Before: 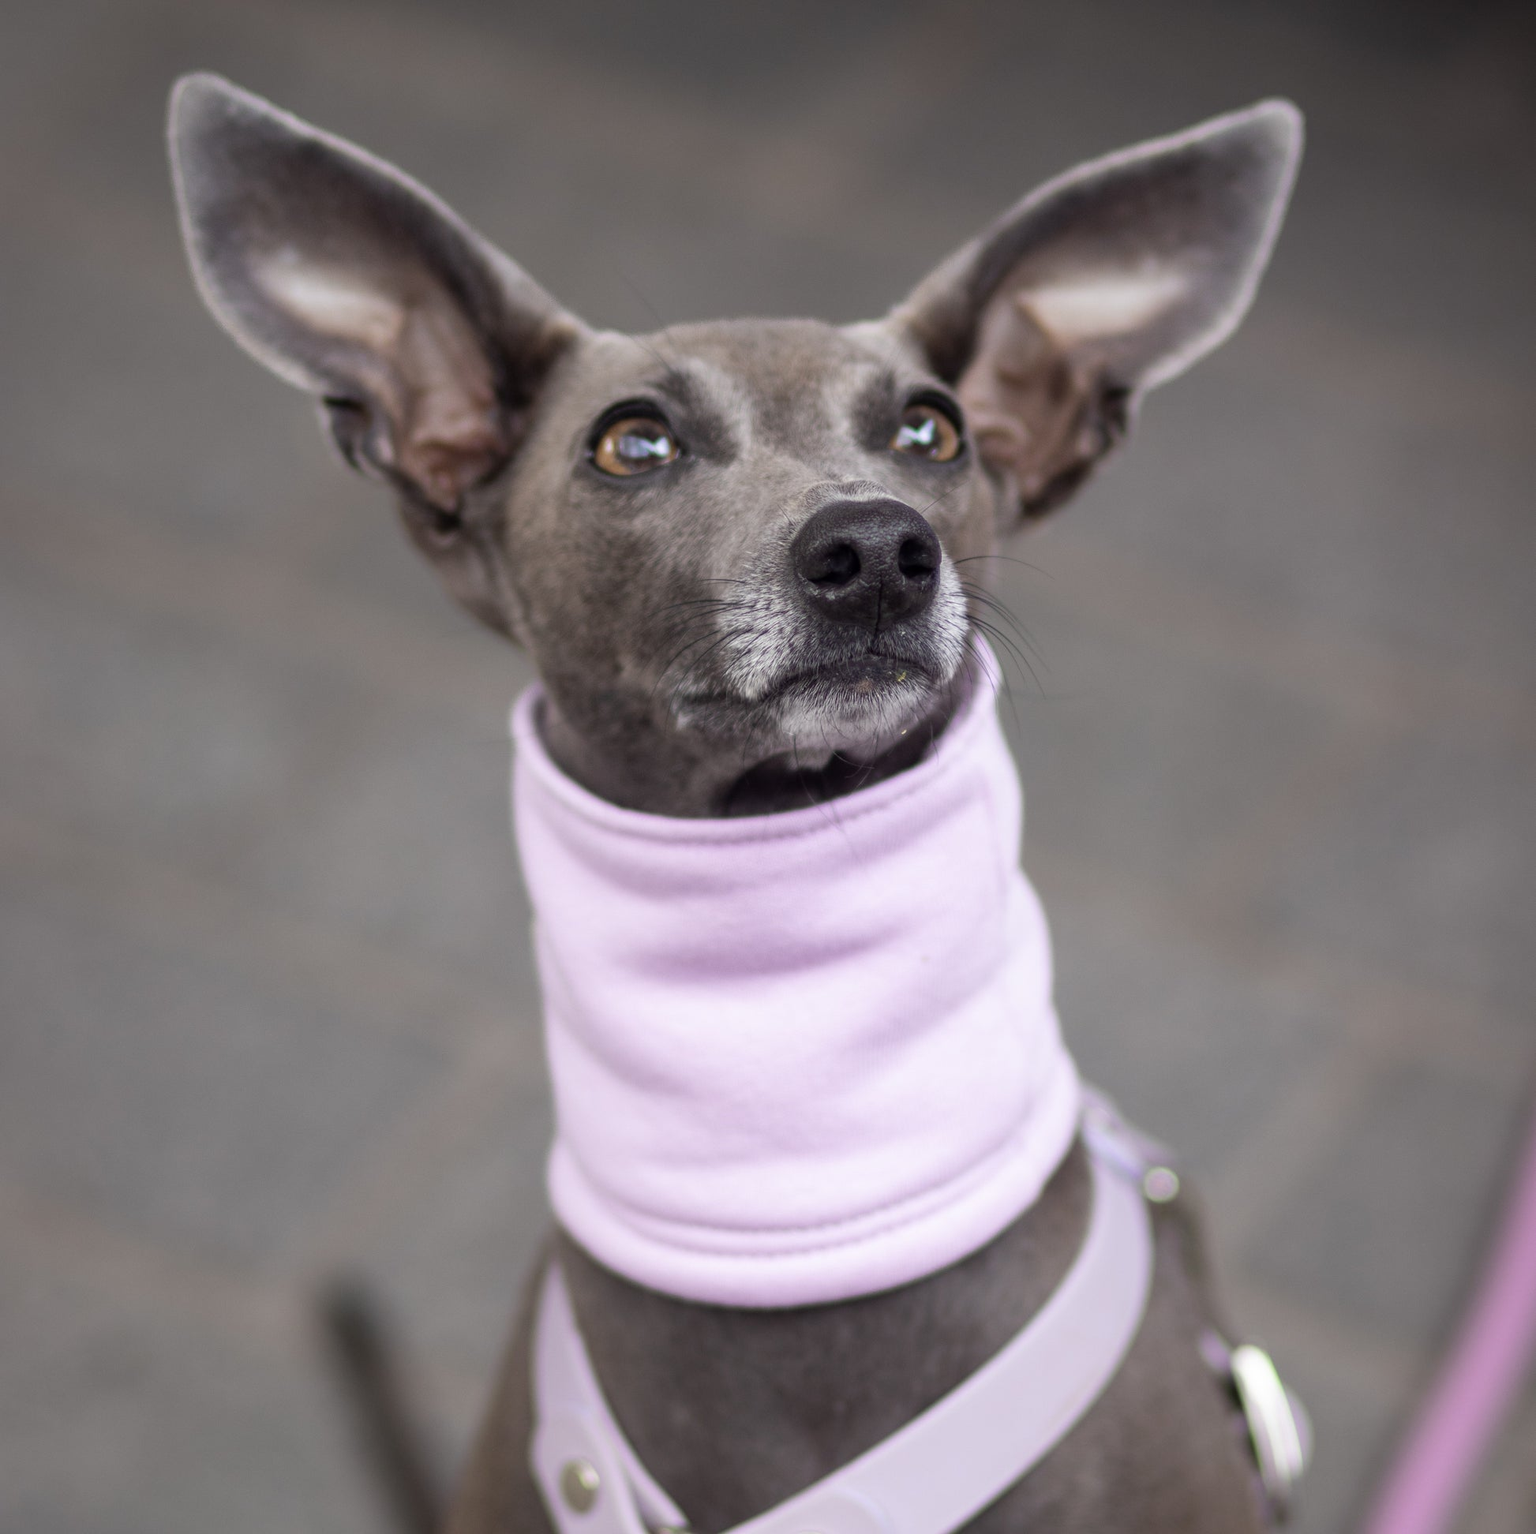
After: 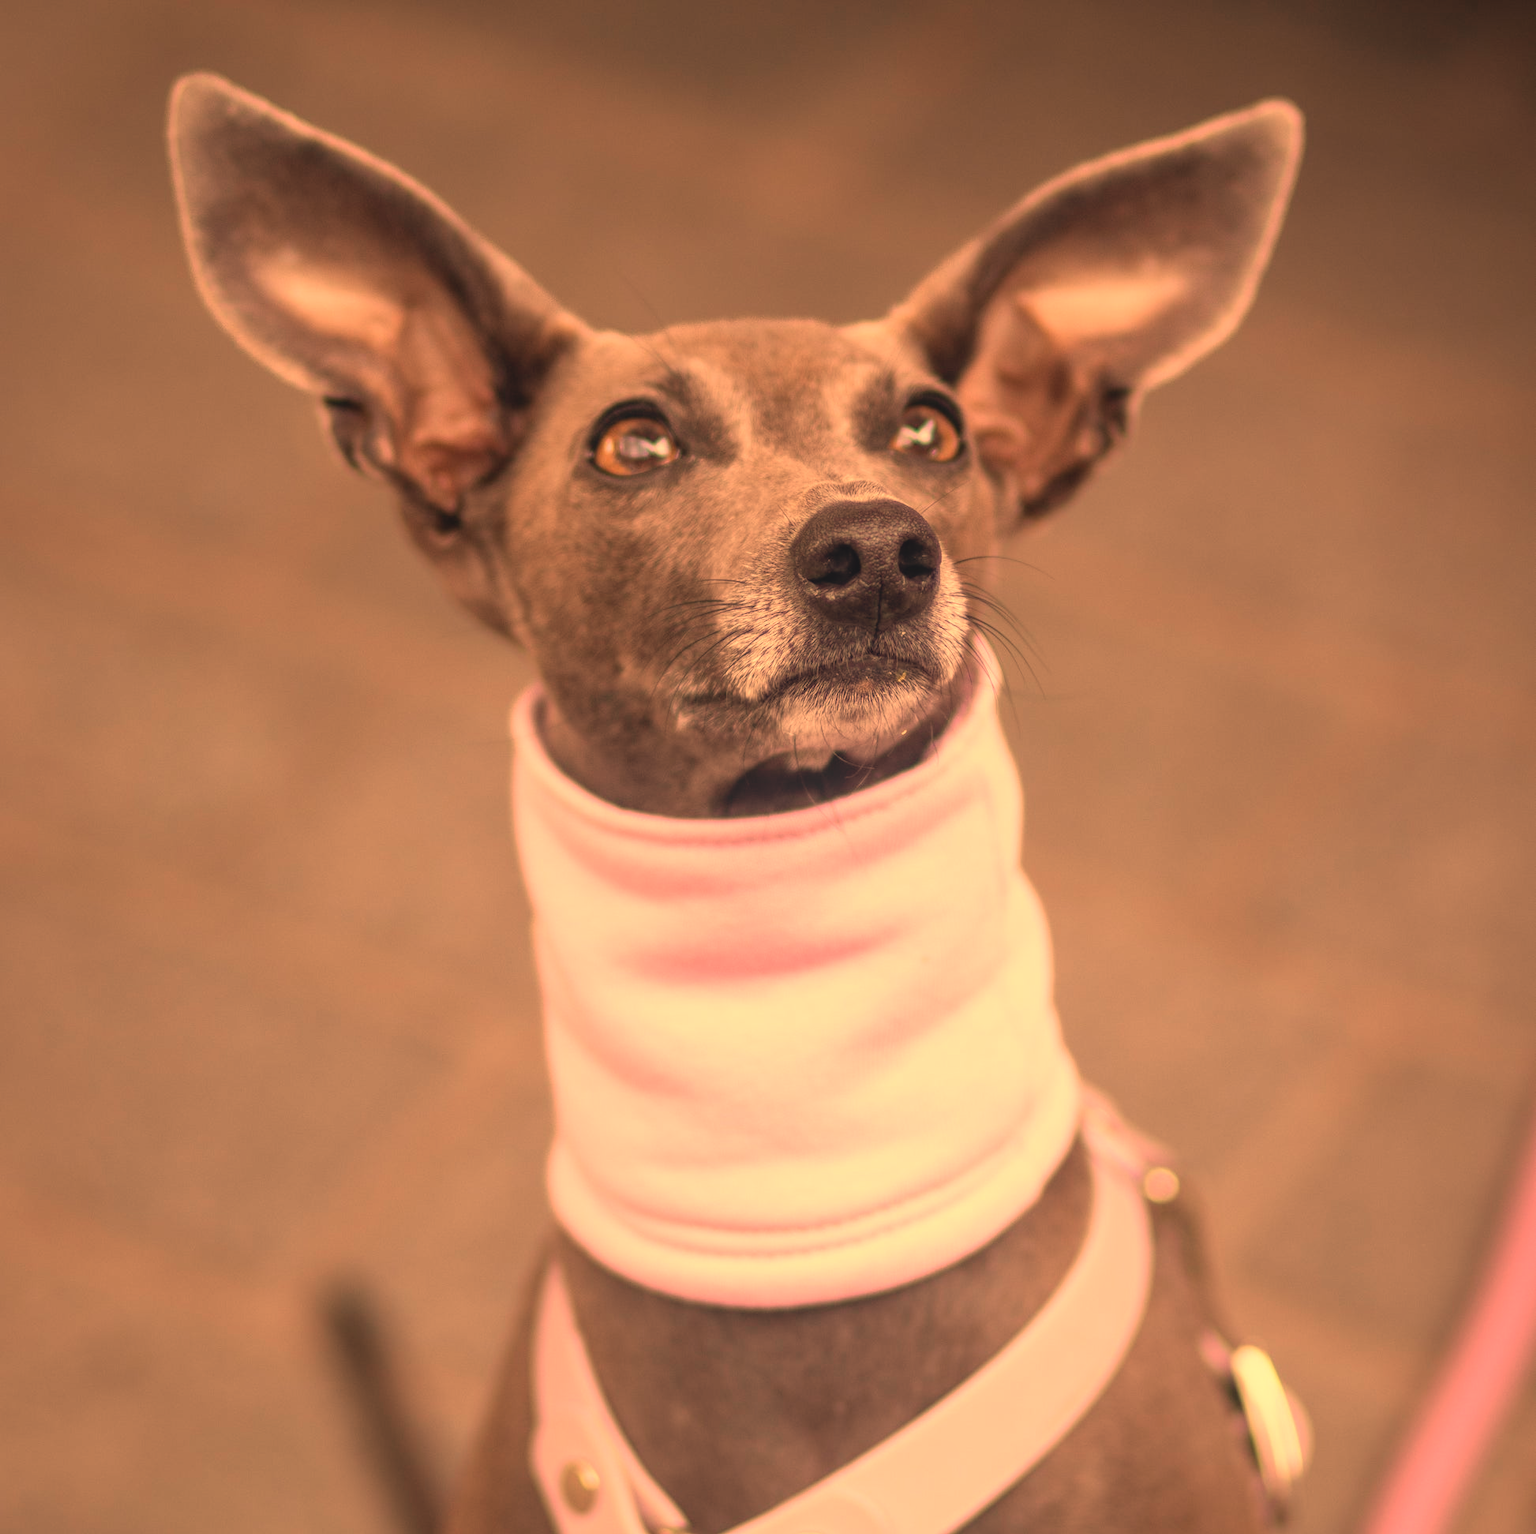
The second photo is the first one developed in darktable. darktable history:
exposure: compensate highlight preservation false
white balance: red 1.467, blue 0.684
local contrast: highlights 48%, shadows 0%, detail 100%
